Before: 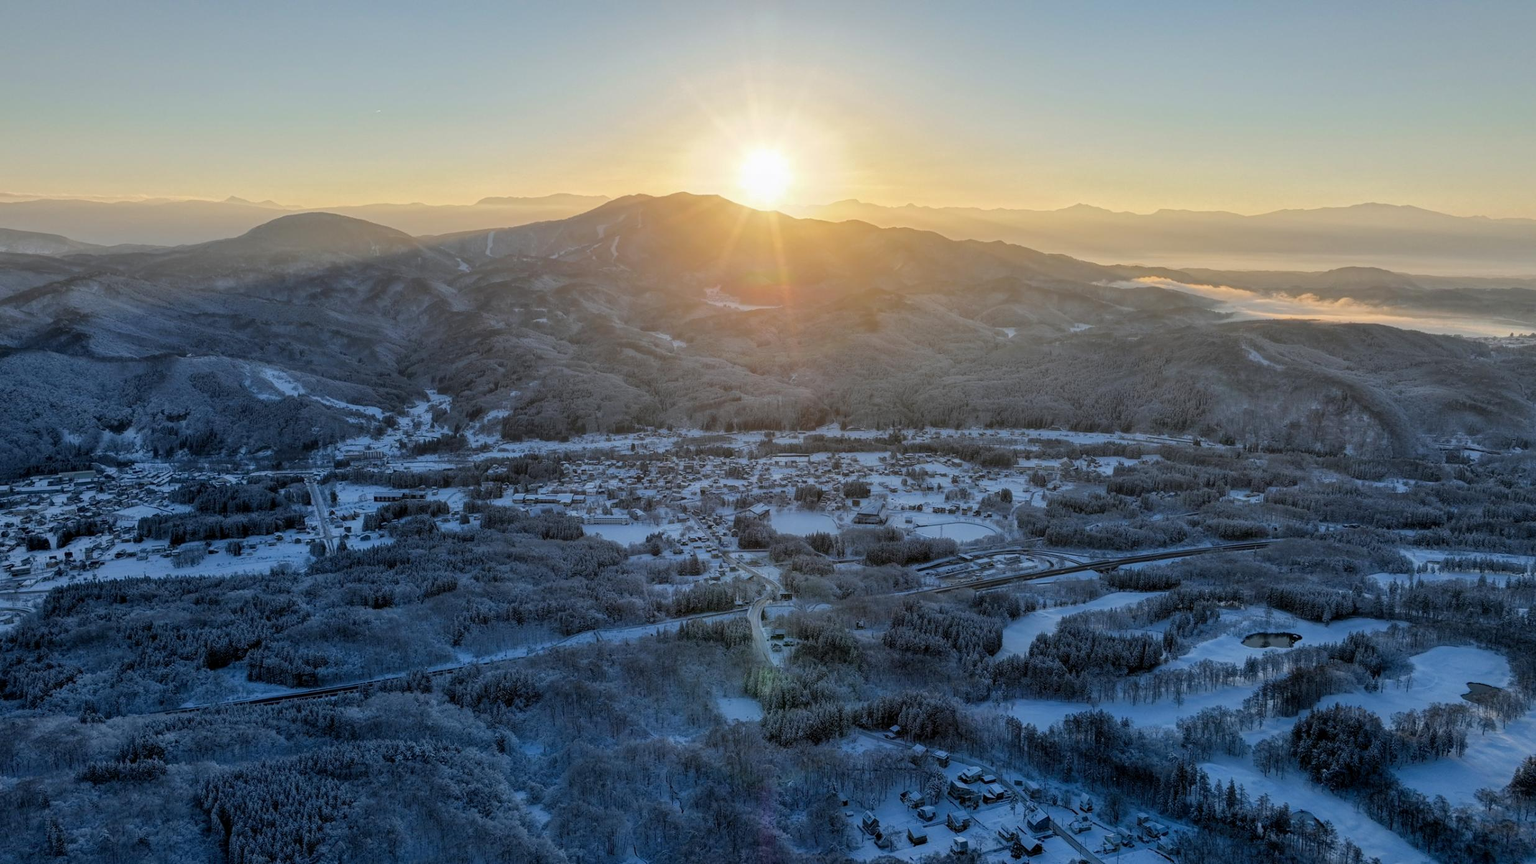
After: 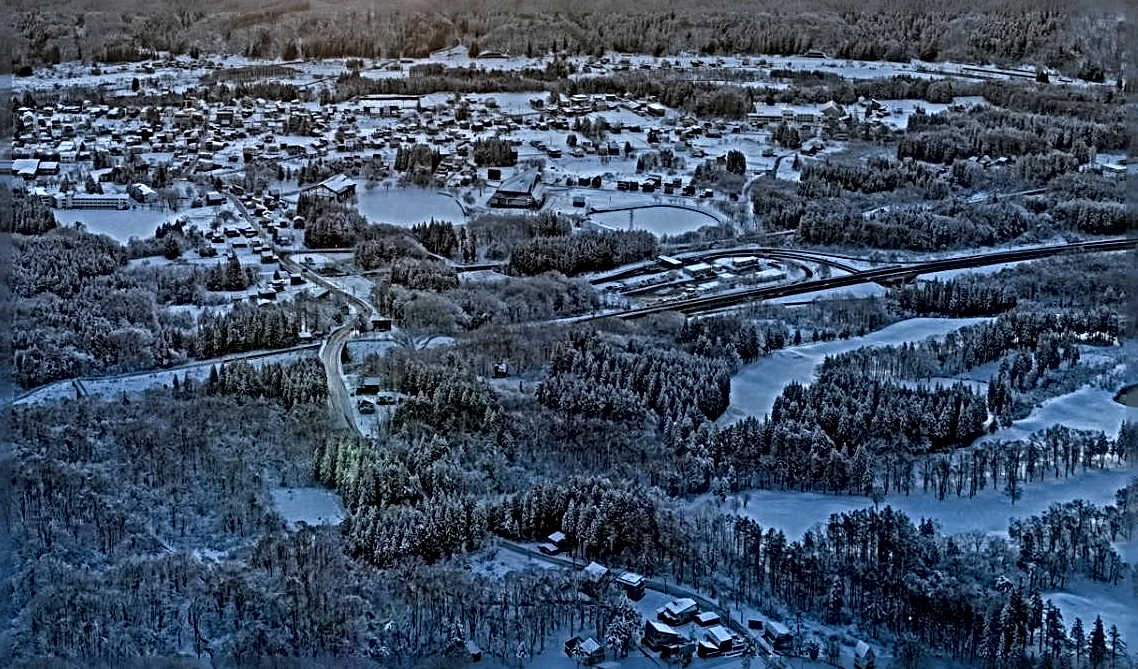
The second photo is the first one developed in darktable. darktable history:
crop: left 35.761%, top 45.717%, right 18.185%, bottom 6.14%
sharpen: radius 6.281, amount 1.806, threshold 0.204
local contrast: mode bilateral grid, contrast 27, coarseness 15, detail 115%, midtone range 0.2
